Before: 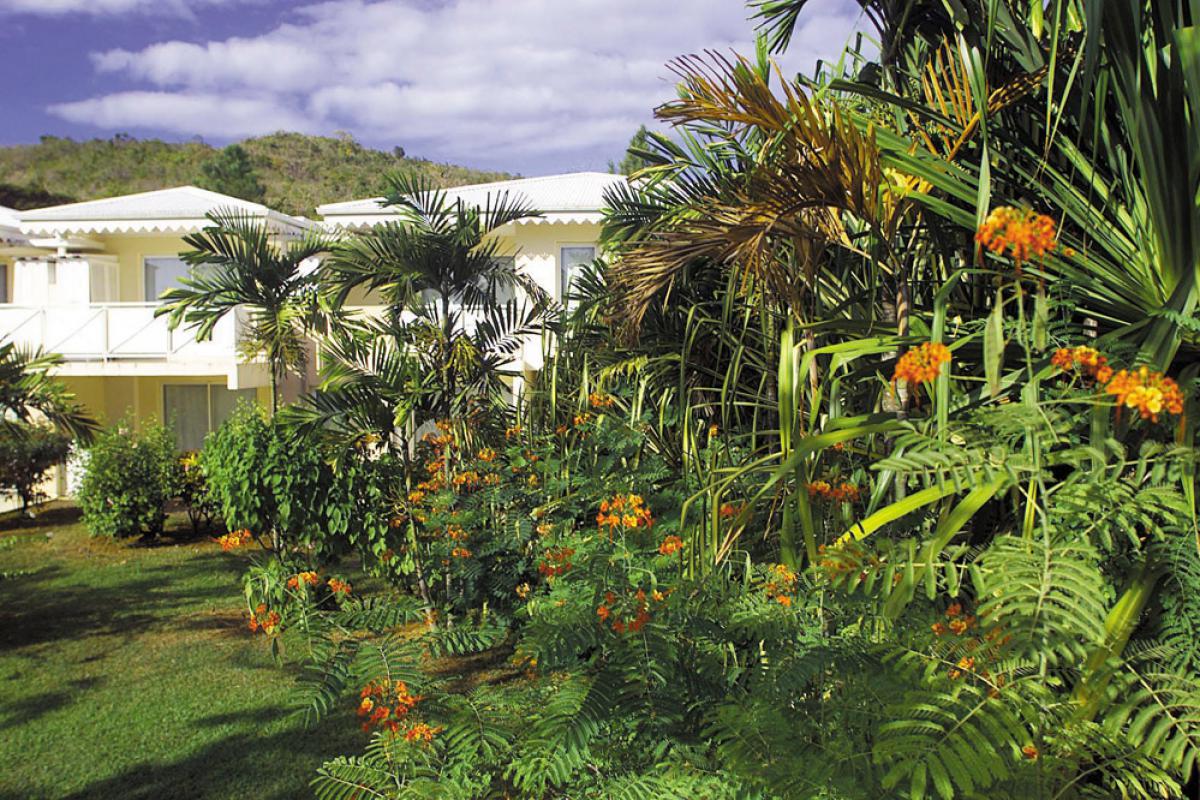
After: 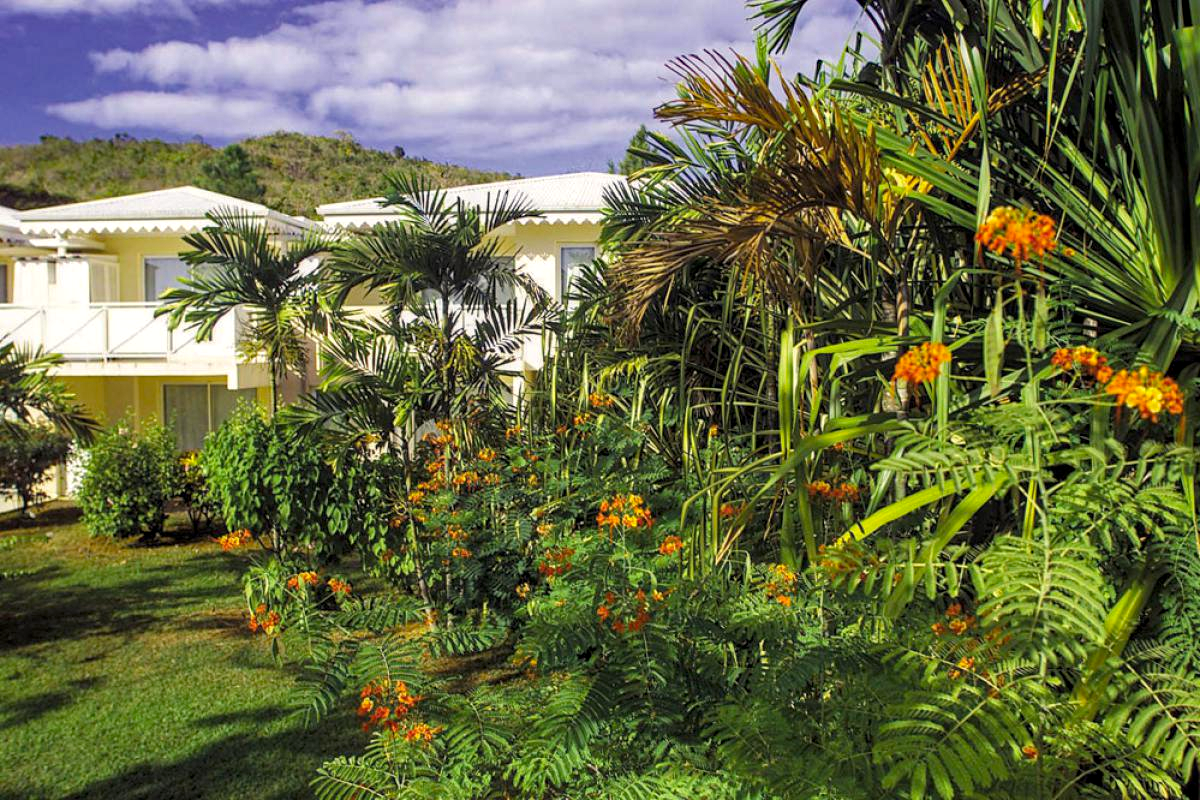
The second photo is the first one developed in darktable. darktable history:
color correction: highlights a* 0.662, highlights b* 2.82, saturation 1.1
haze removal: strength 0.284, distance 0.249, compatibility mode true, adaptive false
local contrast: on, module defaults
